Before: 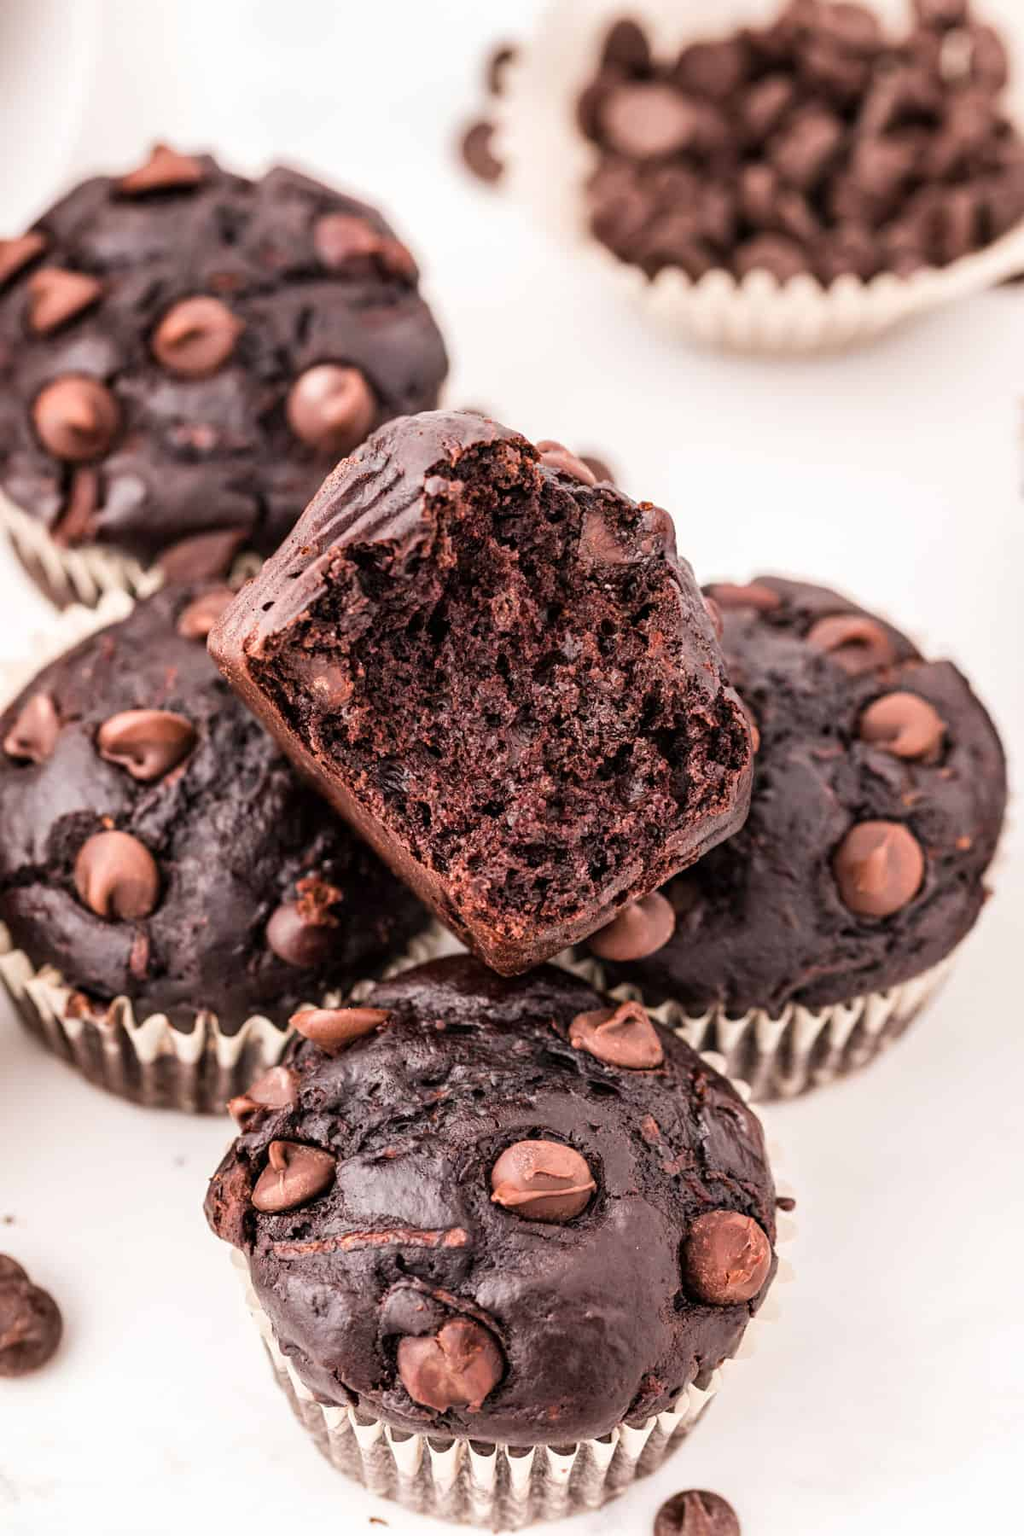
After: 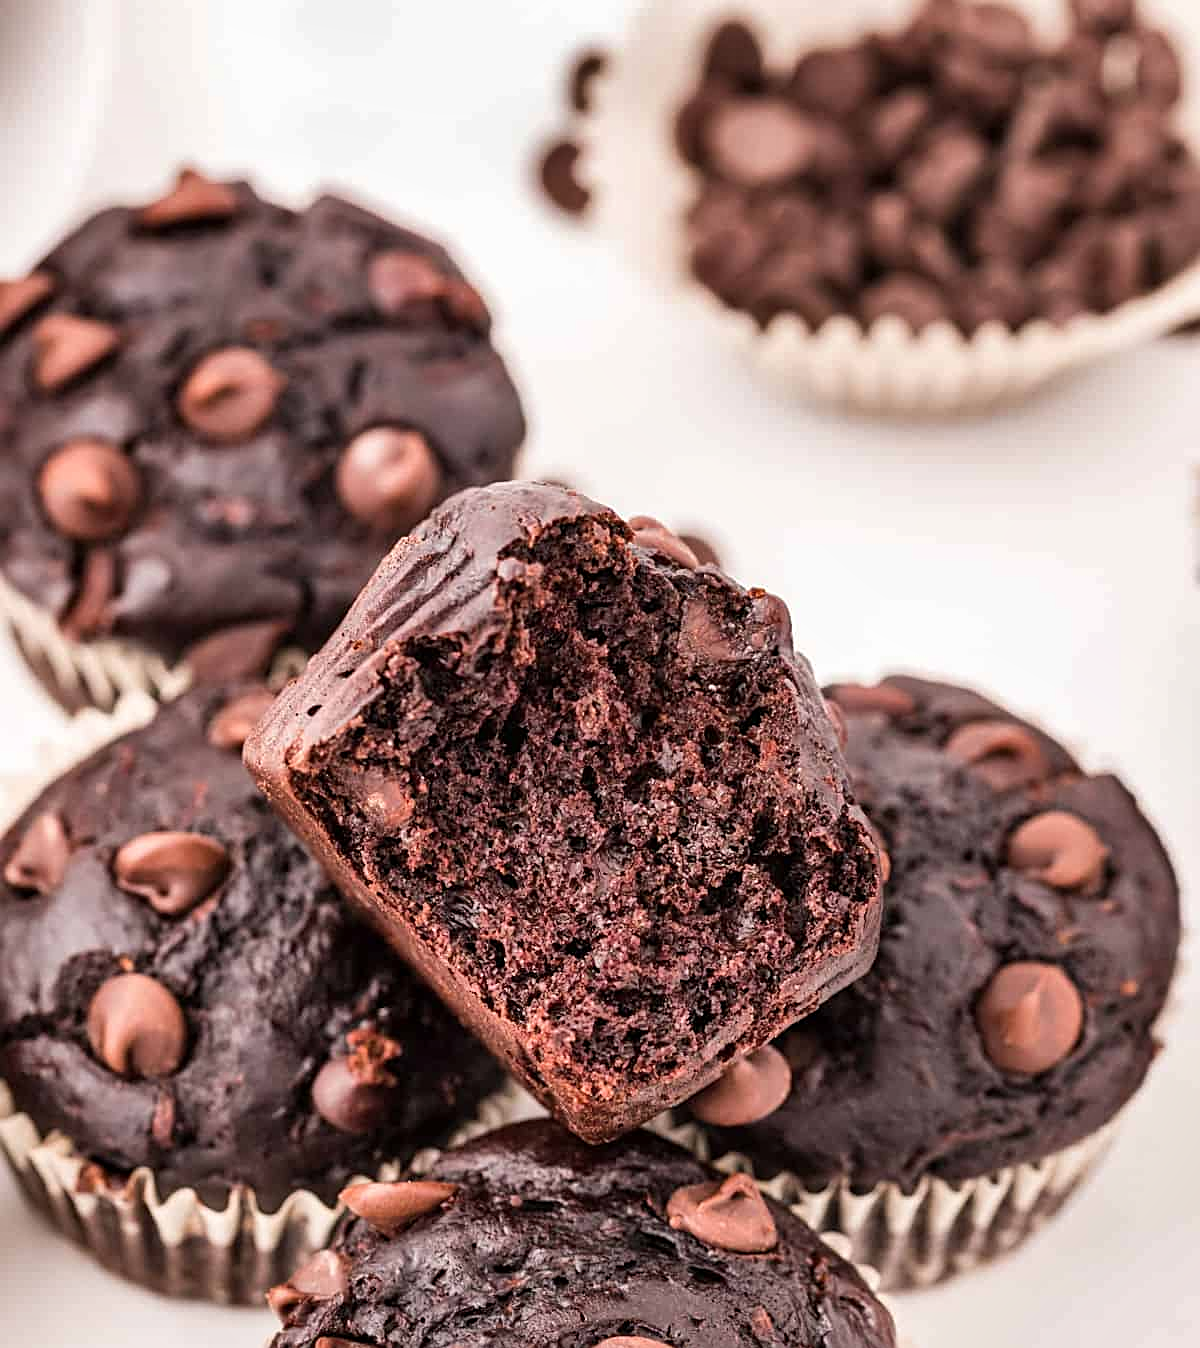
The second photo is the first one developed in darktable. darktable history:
crop: bottom 24.967%
shadows and highlights: soften with gaussian
sharpen: on, module defaults
